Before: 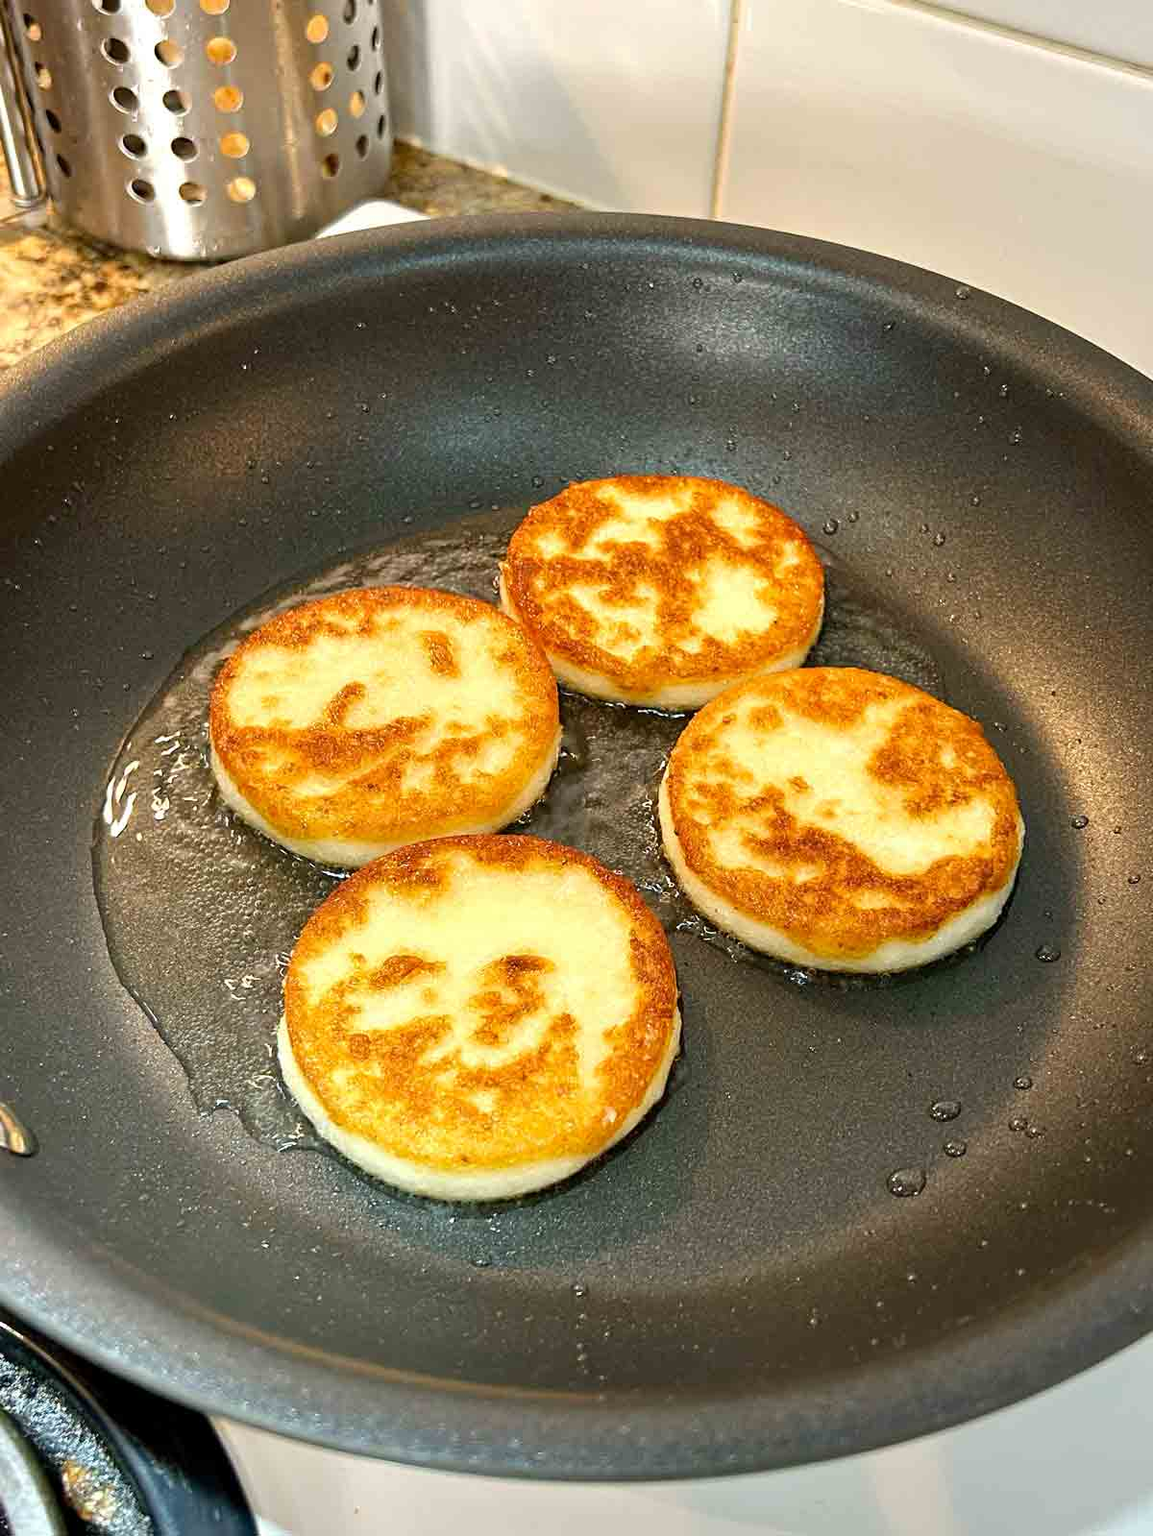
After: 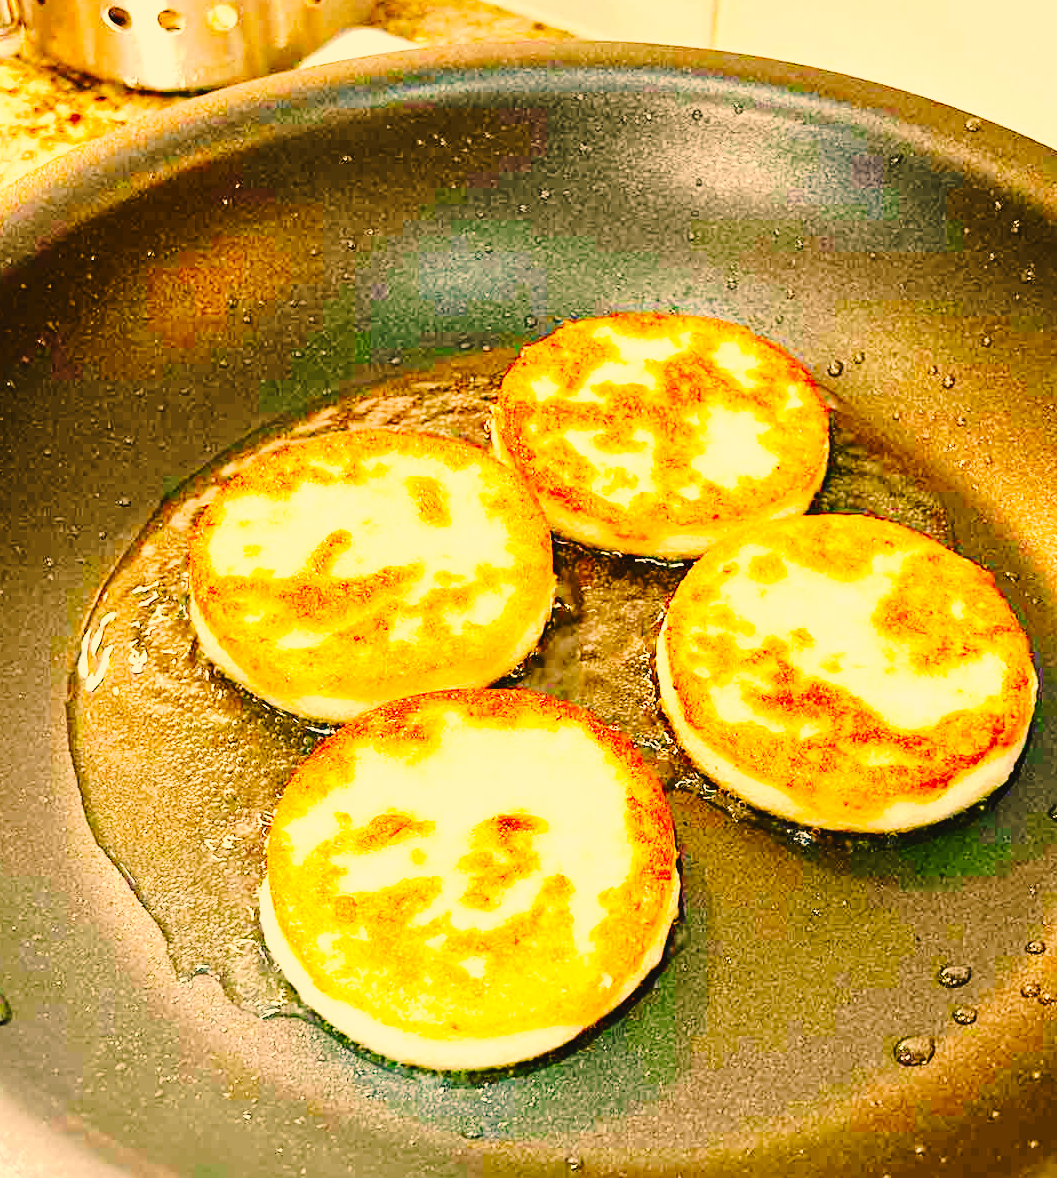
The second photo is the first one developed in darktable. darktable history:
color correction: highlights a* 14.81, highlights b* 31.51
base curve: curves: ch0 [(0, 0) (0.007, 0.004) (0.027, 0.03) (0.046, 0.07) (0.207, 0.54) (0.442, 0.872) (0.673, 0.972) (1, 1)], preserve colors none
tone curve: curves: ch0 [(0, 0) (0.003, 0.031) (0.011, 0.041) (0.025, 0.054) (0.044, 0.06) (0.069, 0.083) (0.1, 0.108) (0.136, 0.135) (0.177, 0.179) (0.224, 0.231) (0.277, 0.294) (0.335, 0.378) (0.399, 0.463) (0.468, 0.552) (0.543, 0.627) (0.623, 0.694) (0.709, 0.776) (0.801, 0.849) (0.898, 0.905) (1, 1)], preserve colors none
shadows and highlights: shadows 10.43, white point adjustment 0.832, highlights -38.9
crop and rotate: left 2.434%, top 11.267%, right 9.482%, bottom 15.058%
color balance rgb: perceptual saturation grading › global saturation 25.433%, perceptual saturation grading › highlights -28.354%, perceptual saturation grading › shadows 33.796%, global vibrance 20%
